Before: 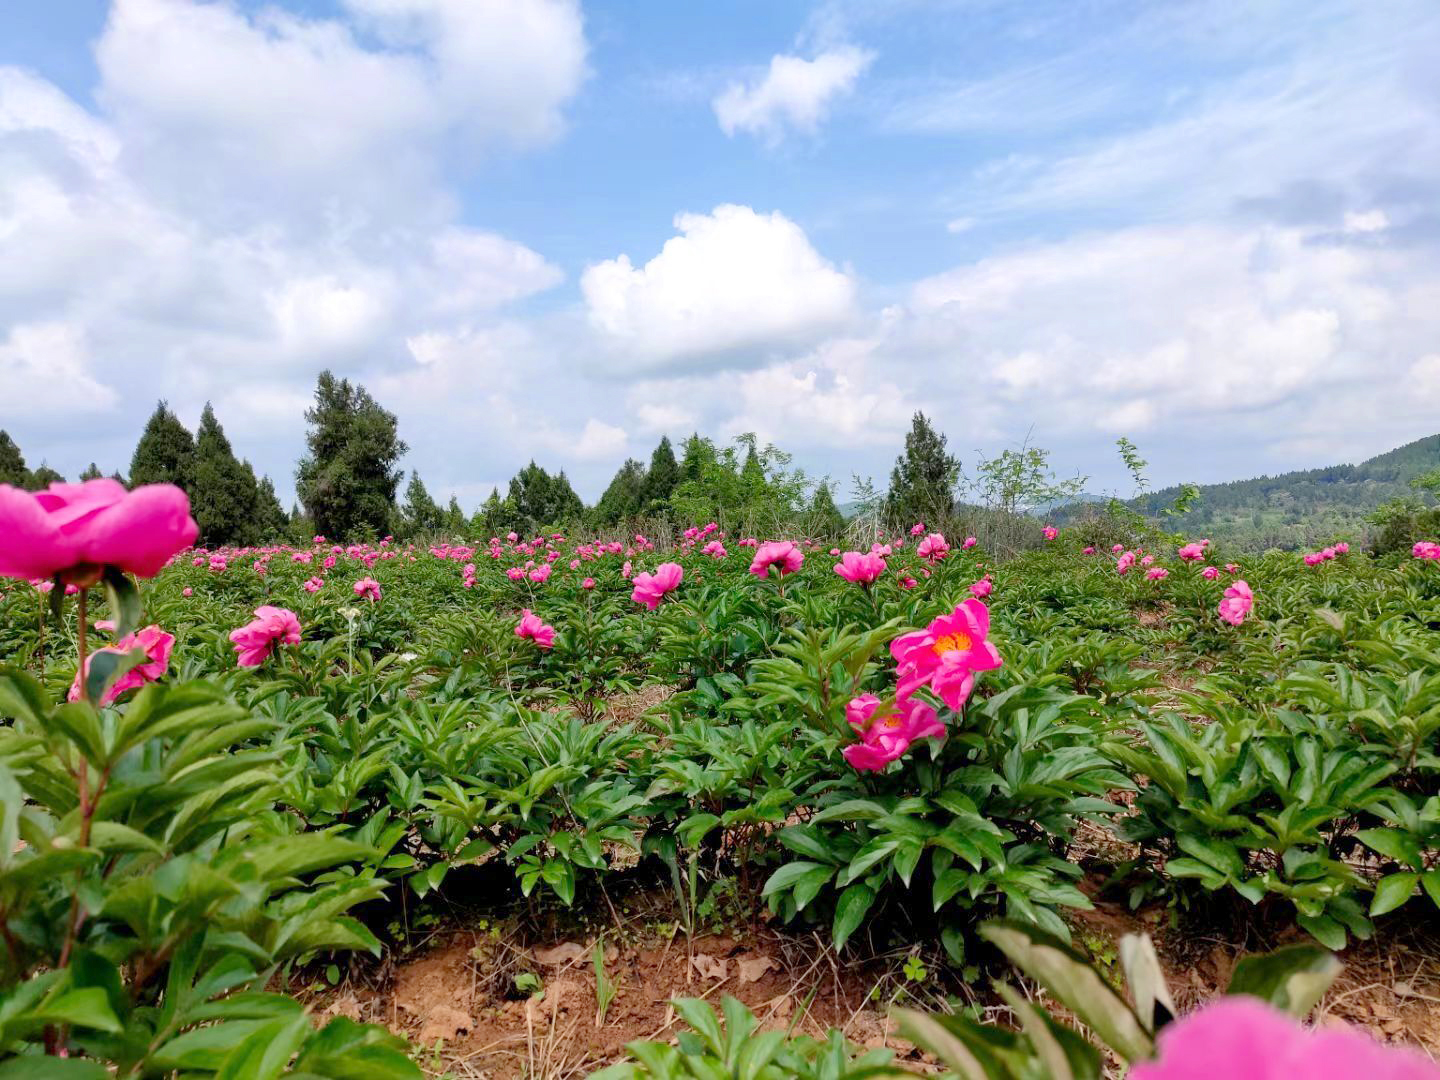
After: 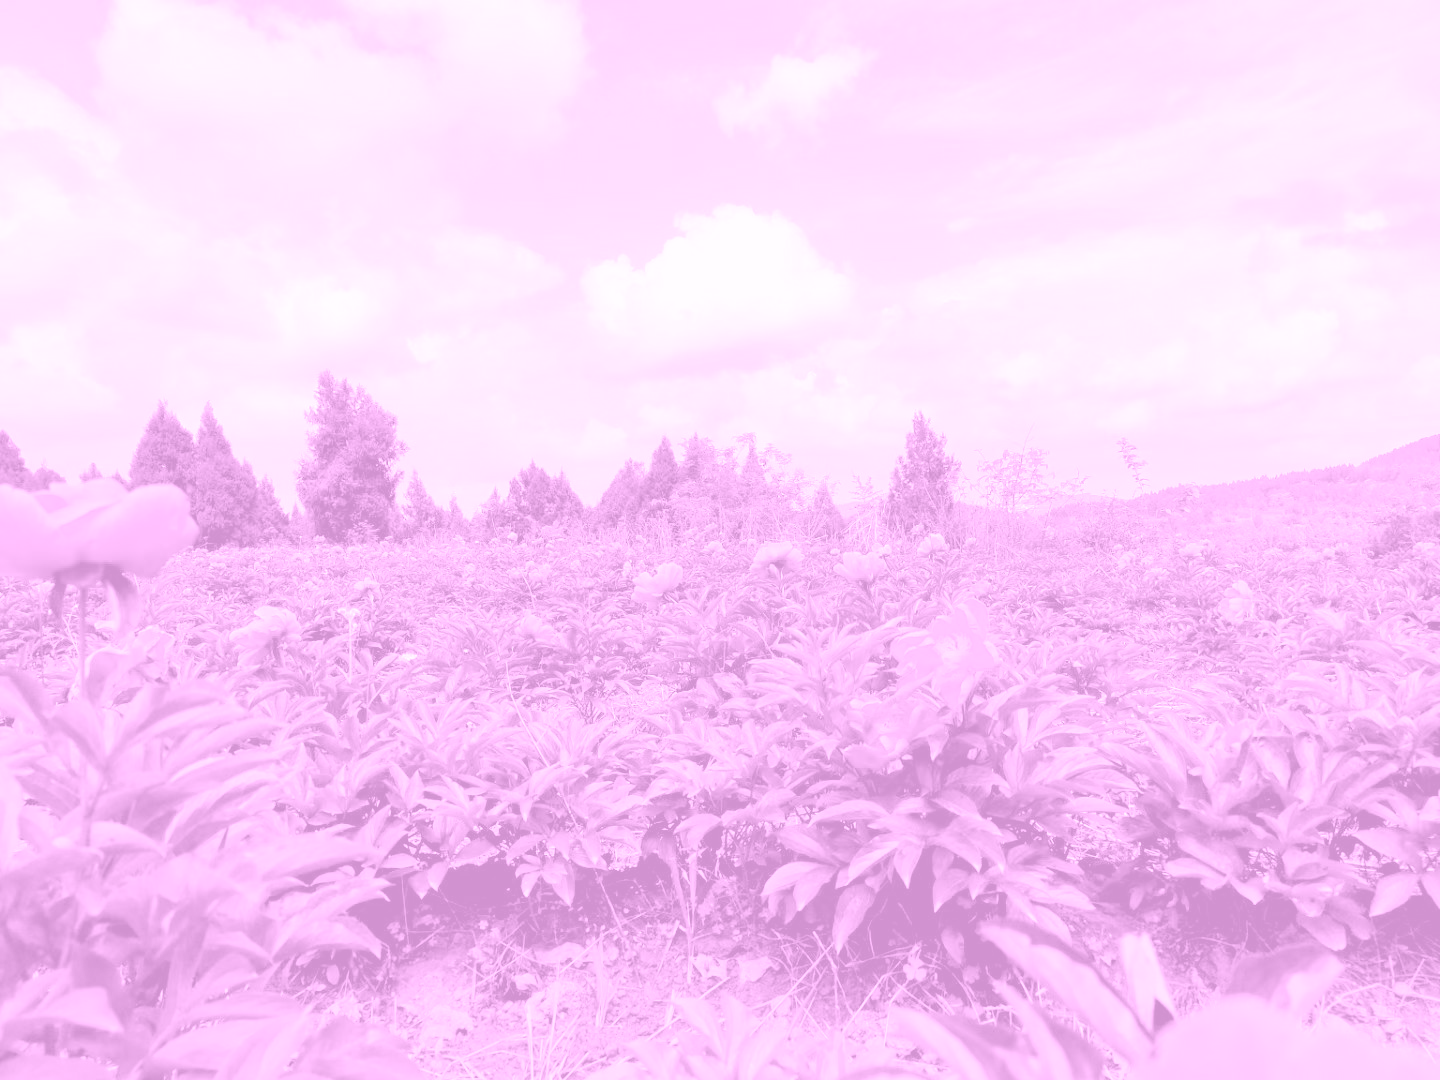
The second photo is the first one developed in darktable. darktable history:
color balance rgb: linear chroma grading › global chroma 20%, perceptual saturation grading › global saturation 25%, perceptual brilliance grading › global brilliance 20%, global vibrance 20%
colorize: hue 331.2°, saturation 75%, source mix 30.28%, lightness 70.52%, version 1
